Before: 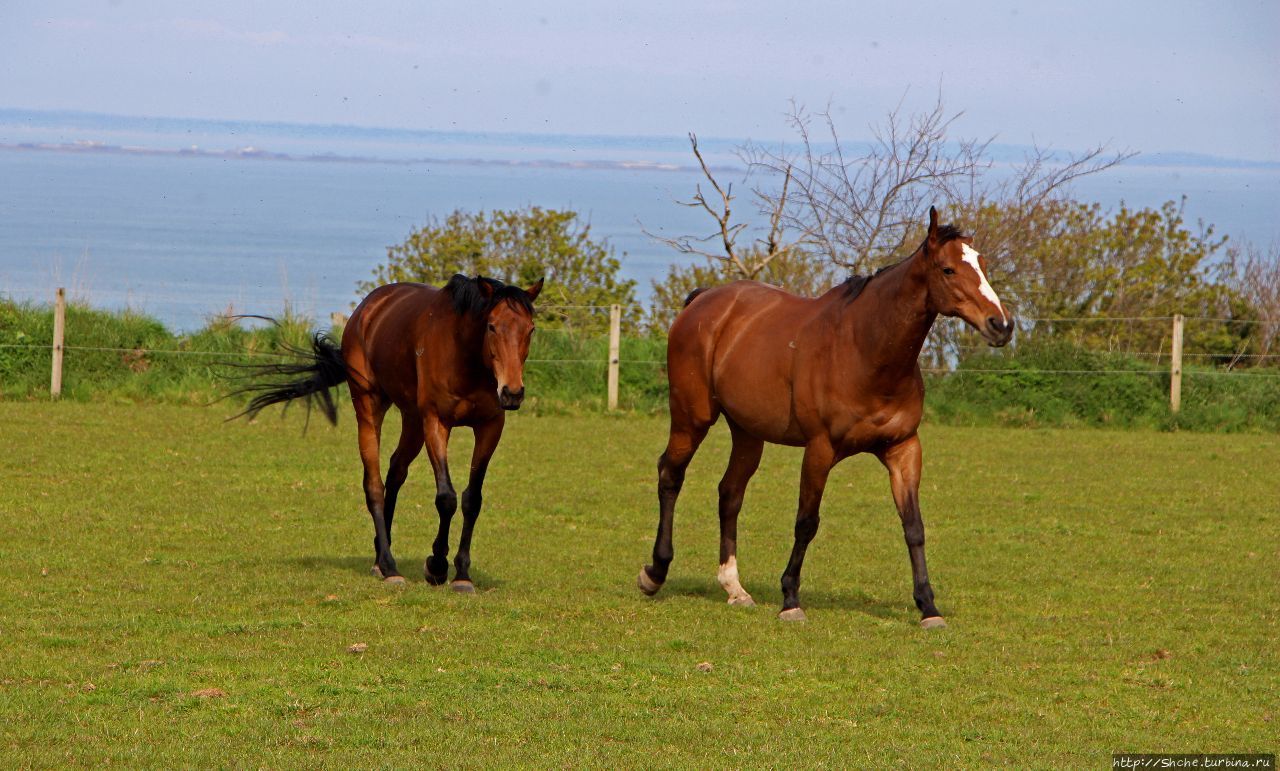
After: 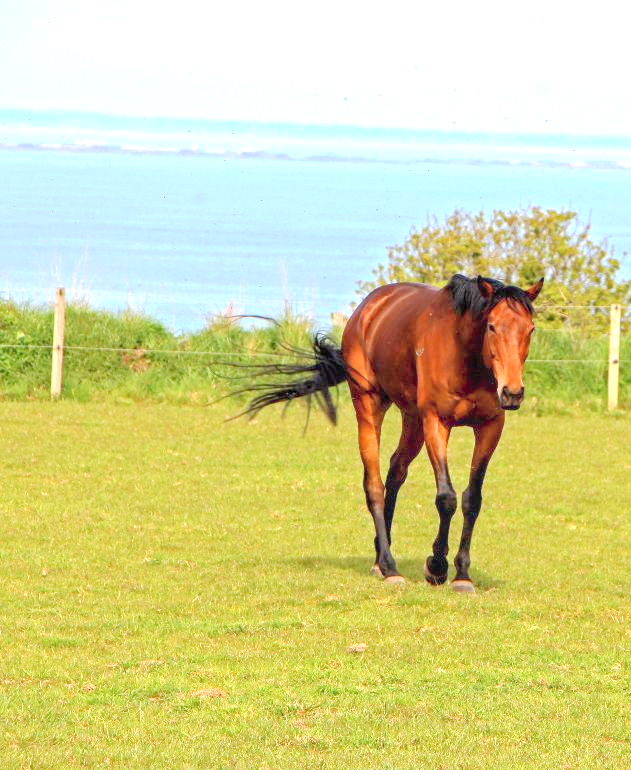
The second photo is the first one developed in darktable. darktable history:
contrast brightness saturation: brightness 0.137
local contrast: on, module defaults
tone equalizer: on, module defaults
exposure: black level correction 0, exposure 1.184 EV, compensate exposure bias true, compensate highlight preservation false
crop and rotate: left 0.008%, top 0%, right 50.632%
levels: levels [0, 0.445, 1]
base curve: curves: ch0 [(0, 0) (0.235, 0.266) (0.503, 0.496) (0.786, 0.72) (1, 1)], preserve colors none
